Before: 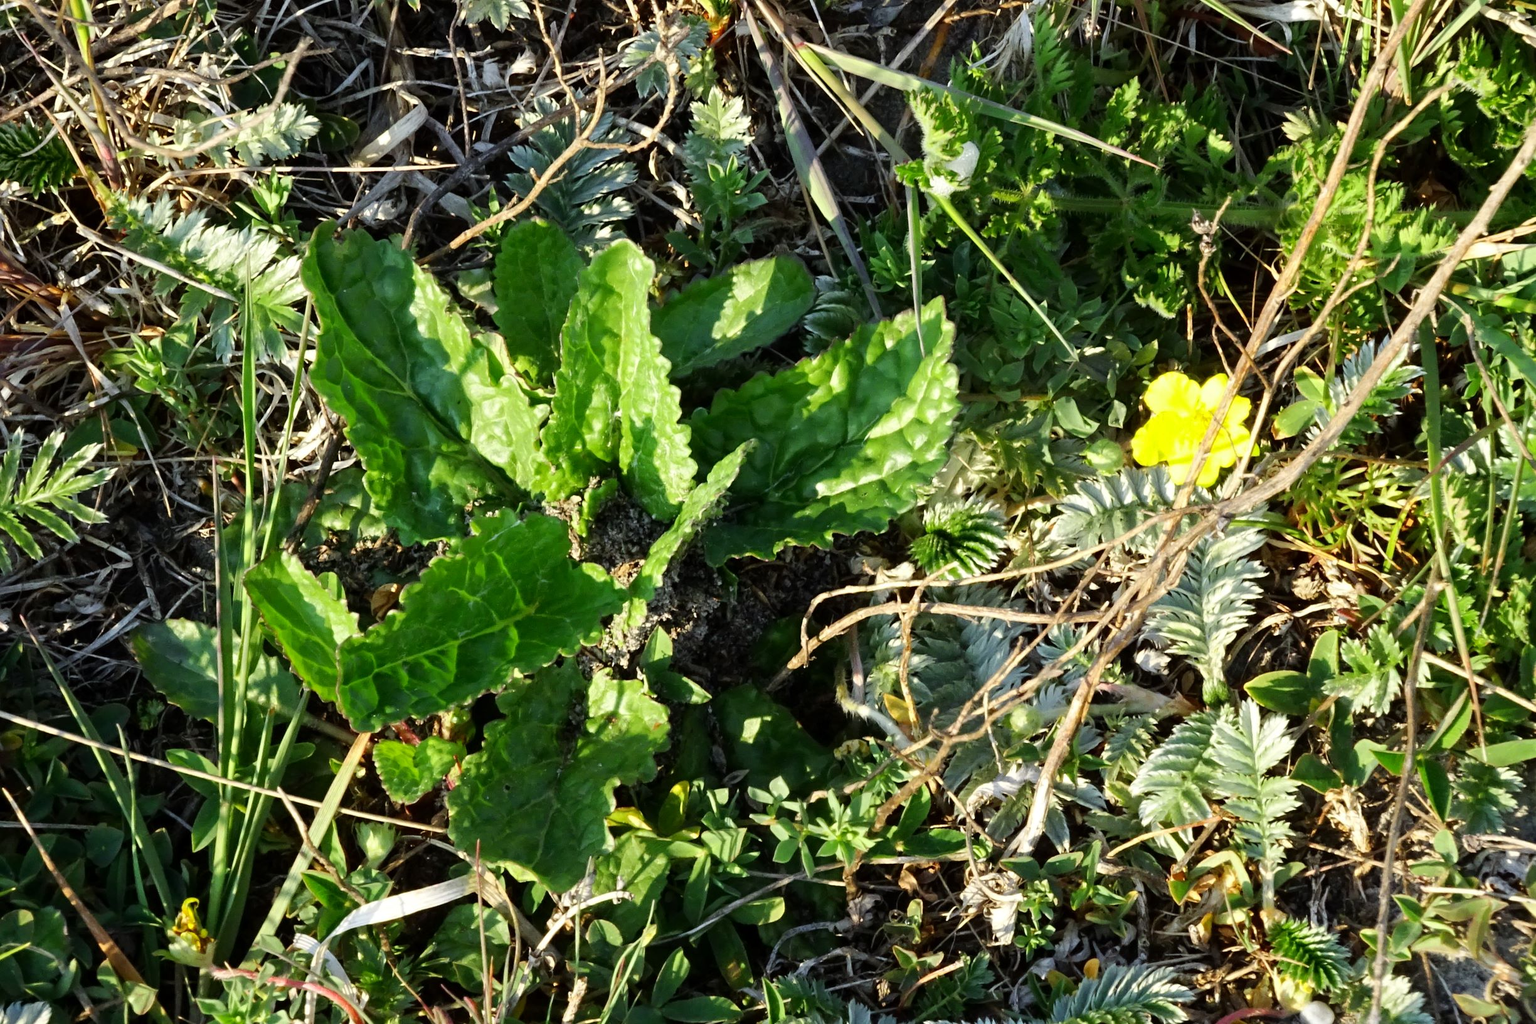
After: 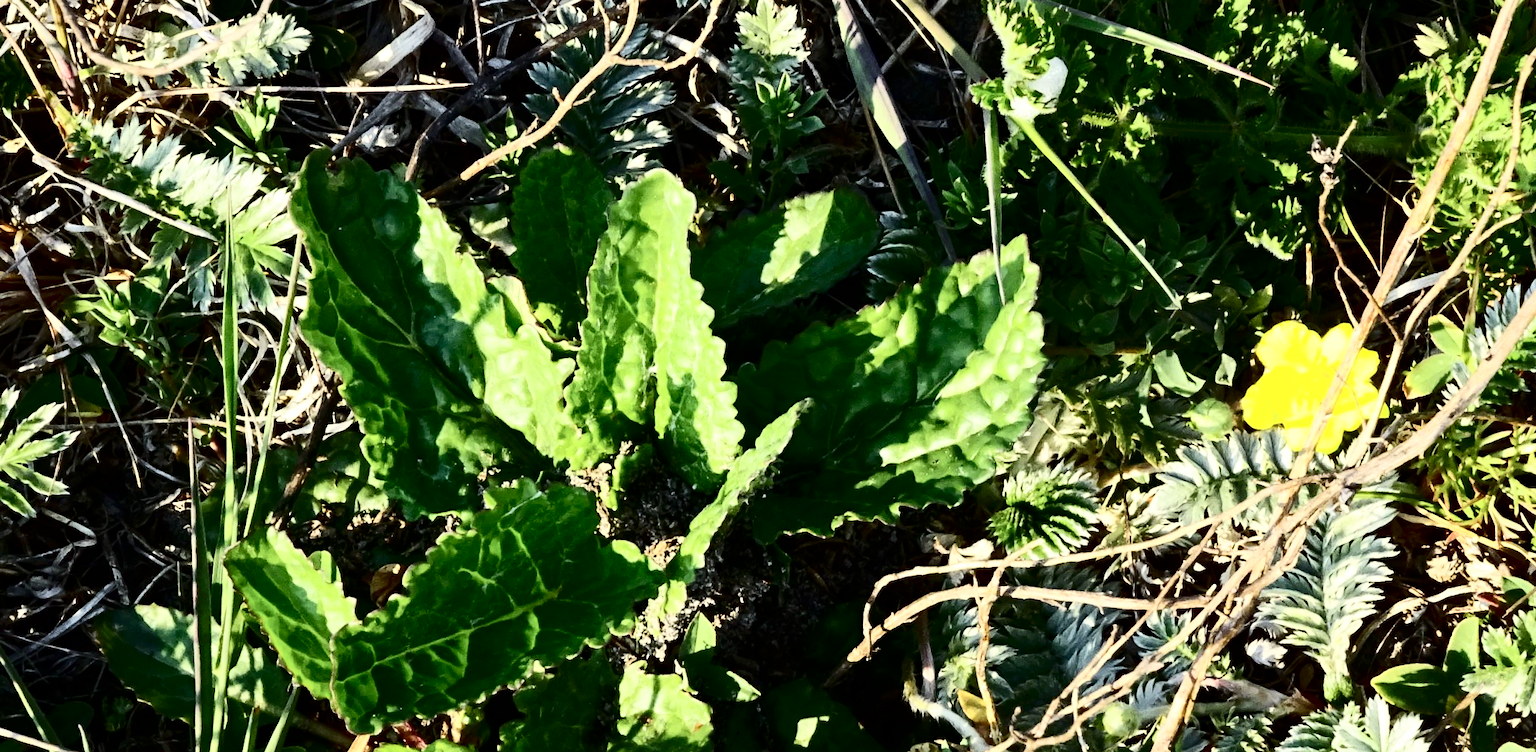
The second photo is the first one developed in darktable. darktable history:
crop: left 3.155%, top 8.975%, right 9.618%, bottom 26.892%
haze removal: compatibility mode true, adaptive false
contrast brightness saturation: contrast 0.493, saturation -0.085
